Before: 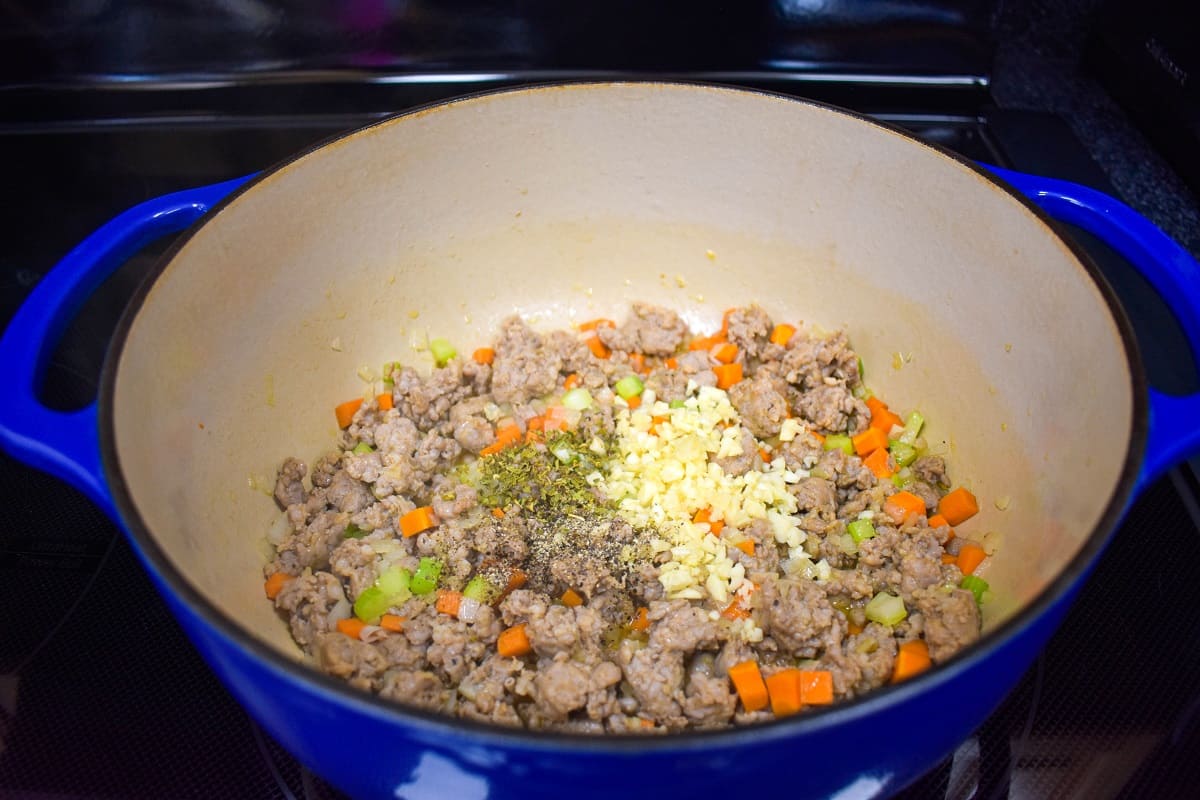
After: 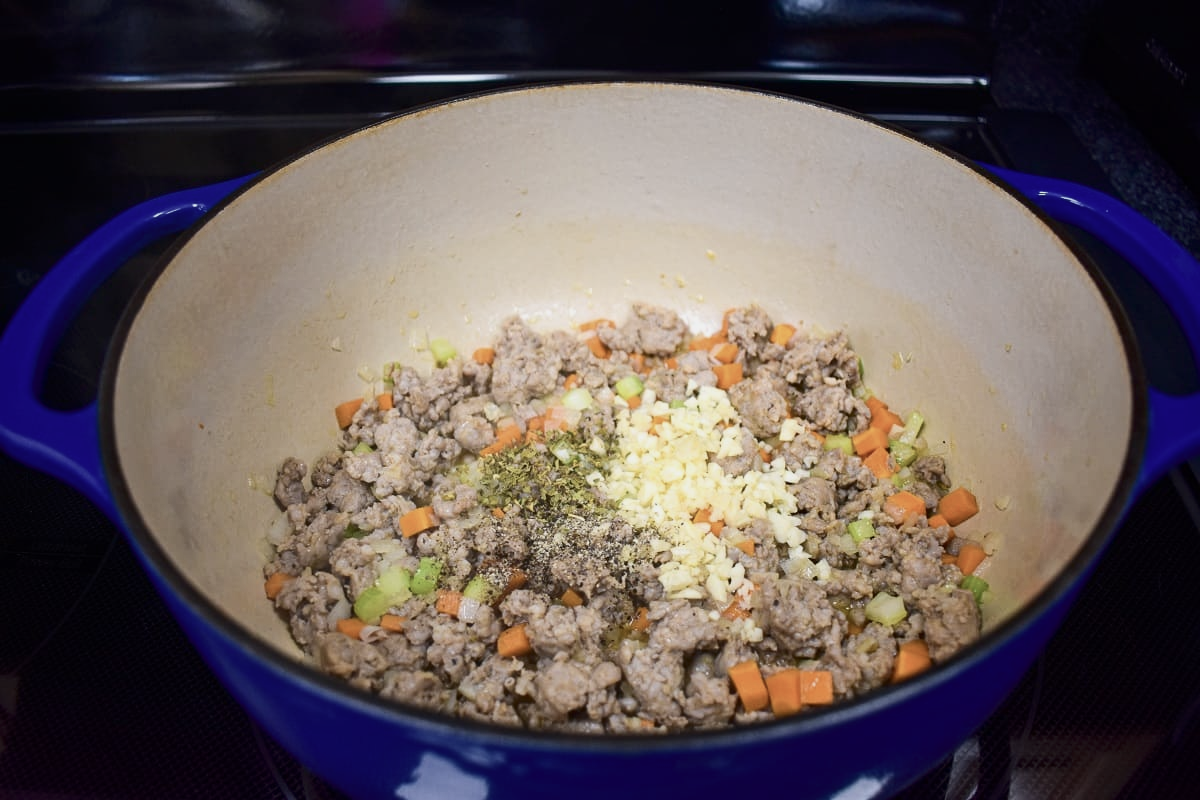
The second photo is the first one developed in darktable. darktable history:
contrast brightness saturation: contrast 0.25, saturation -0.31
tone equalizer: -8 EV 0.25 EV, -7 EV 0.417 EV, -6 EV 0.417 EV, -5 EV 0.25 EV, -3 EV -0.25 EV, -2 EV -0.417 EV, -1 EV -0.417 EV, +0 EV -0.25 EV, edges refinement/feathering 500, mask exposure compensation -1.57 EV, preserve details guided filter
